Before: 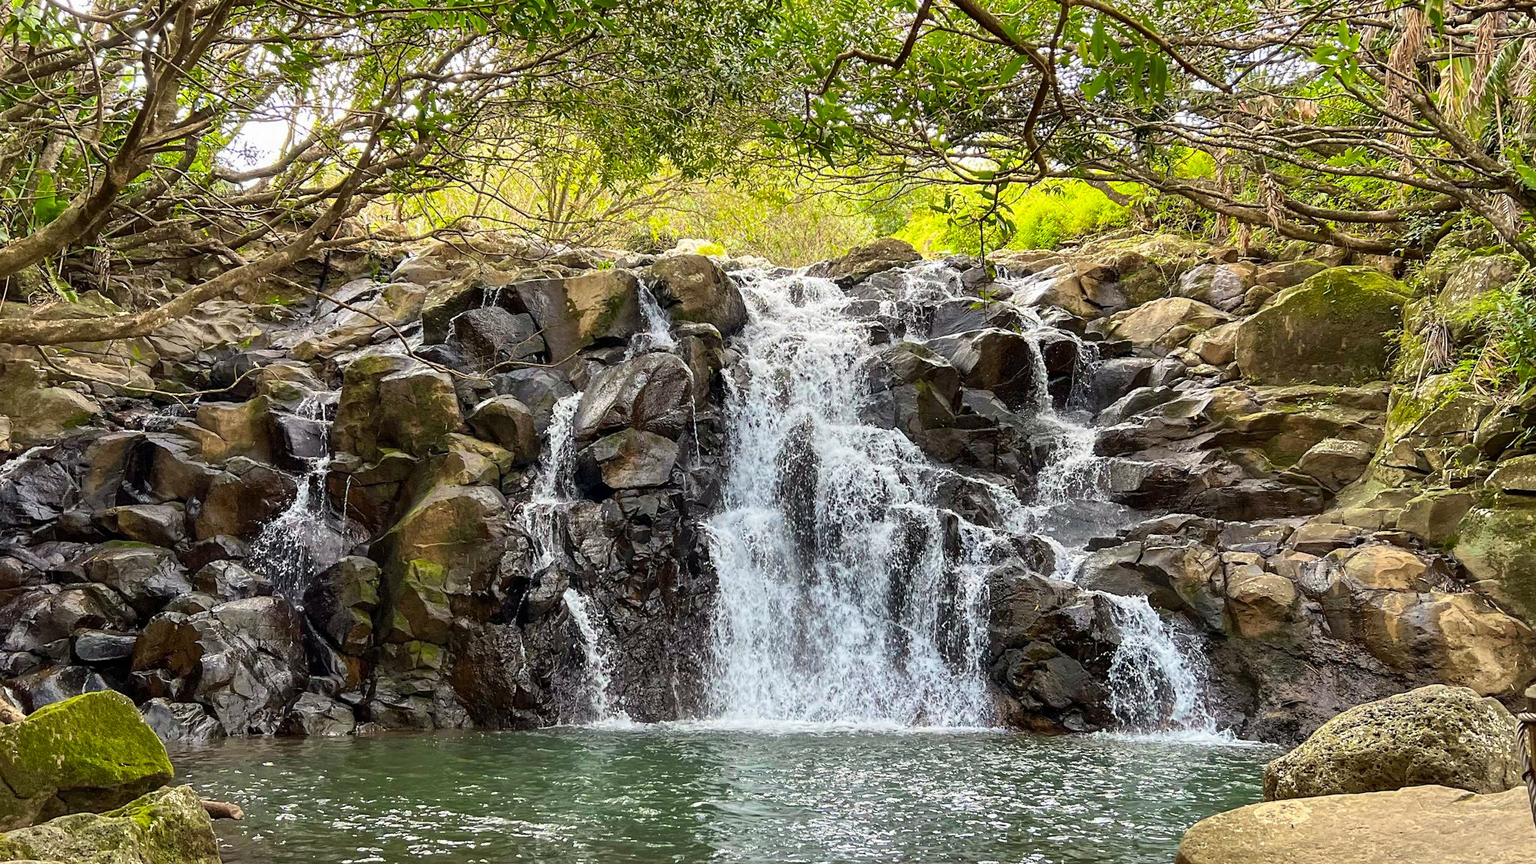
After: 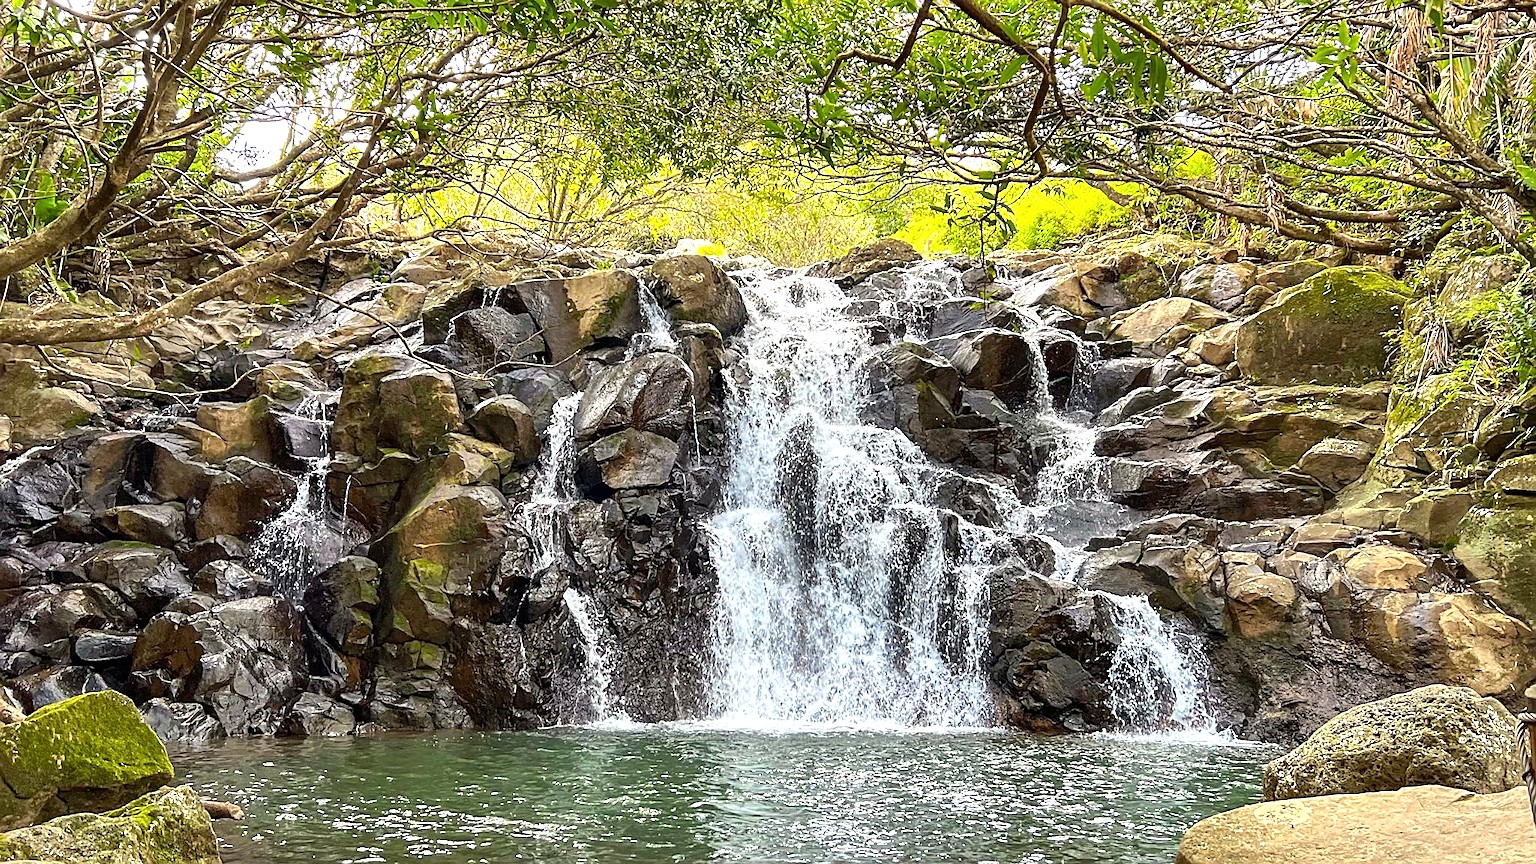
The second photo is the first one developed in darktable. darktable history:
exposure: black level correction 0, exposure 0.499 EV, compensate exposure bias true, compensate highlight preservation false
sharpen: amount 0.541
